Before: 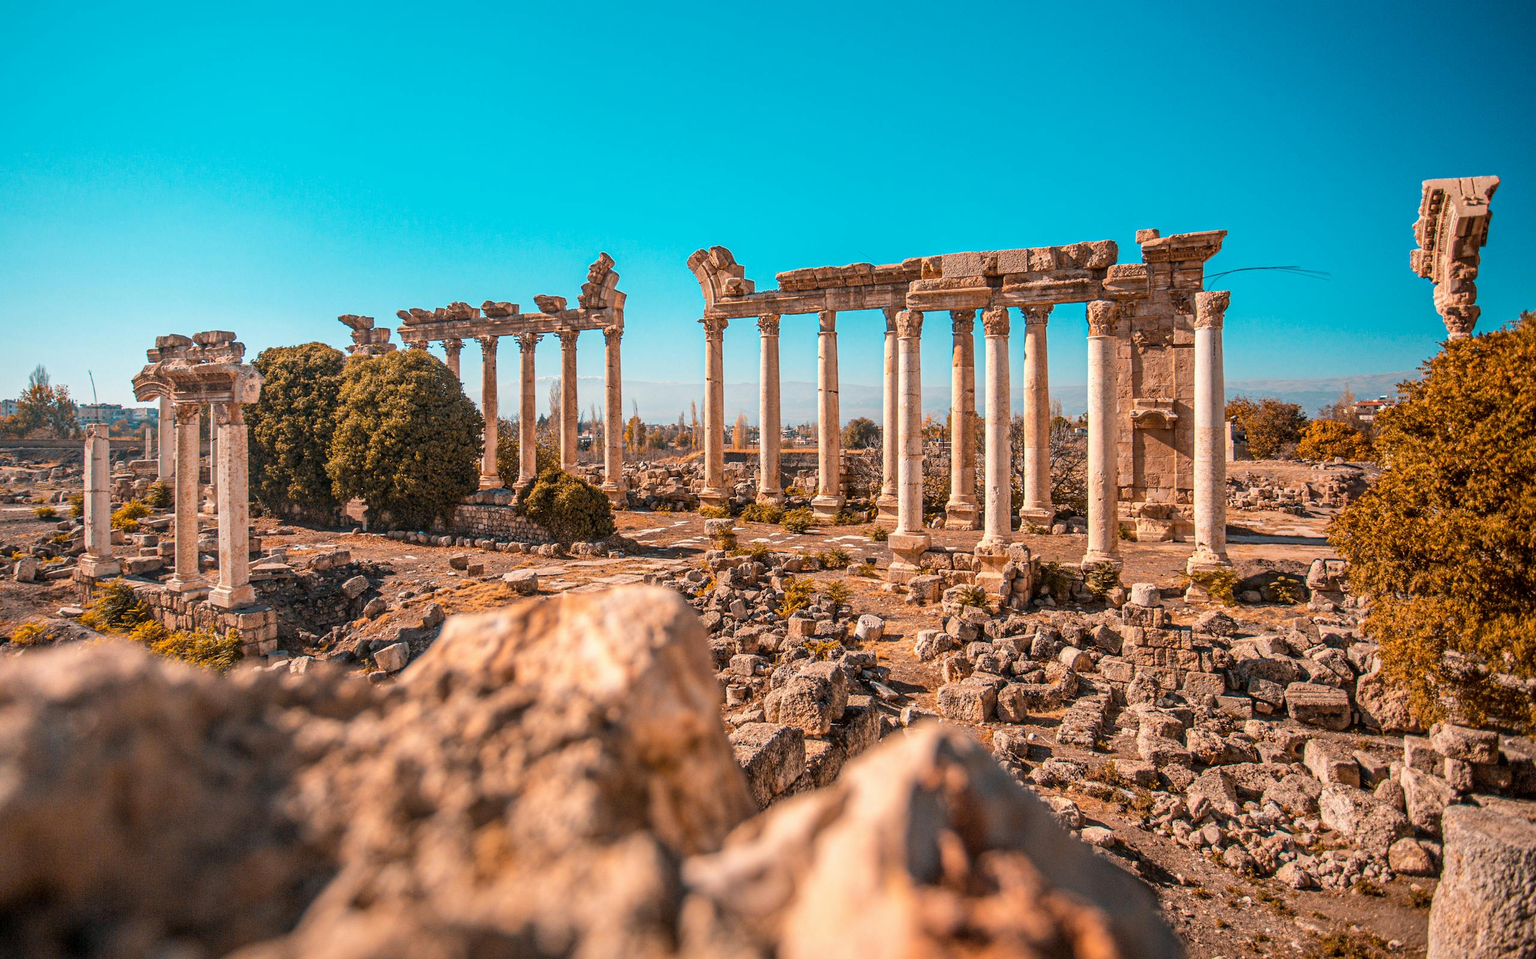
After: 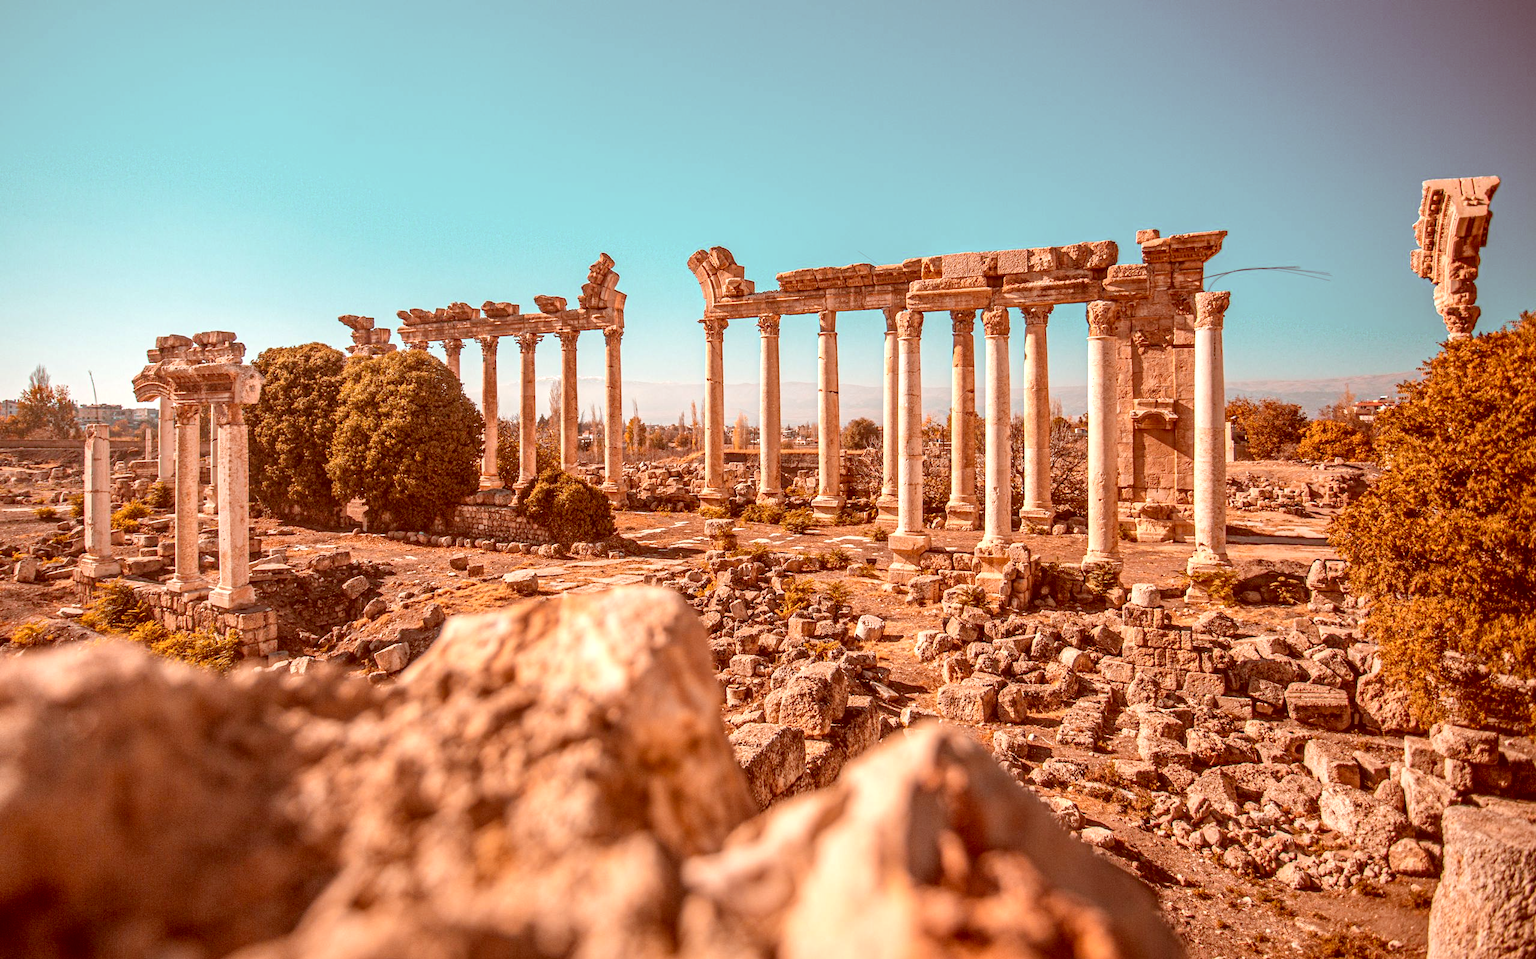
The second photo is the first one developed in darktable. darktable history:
color correction: highlights a* 9.03, highlights b* 8.71, shadows a* 40, shadows b* 40, saturation 0.8
exposure: exposure 0.426 EV, compensate highlight preservation false
color balance: lift [1.004, 1.002, 1.002, 0.998], gamma [1, 1.007, 1.002, 0.993], gain [1, 0.977, 1.013, 1.023], contrast -3.64%
